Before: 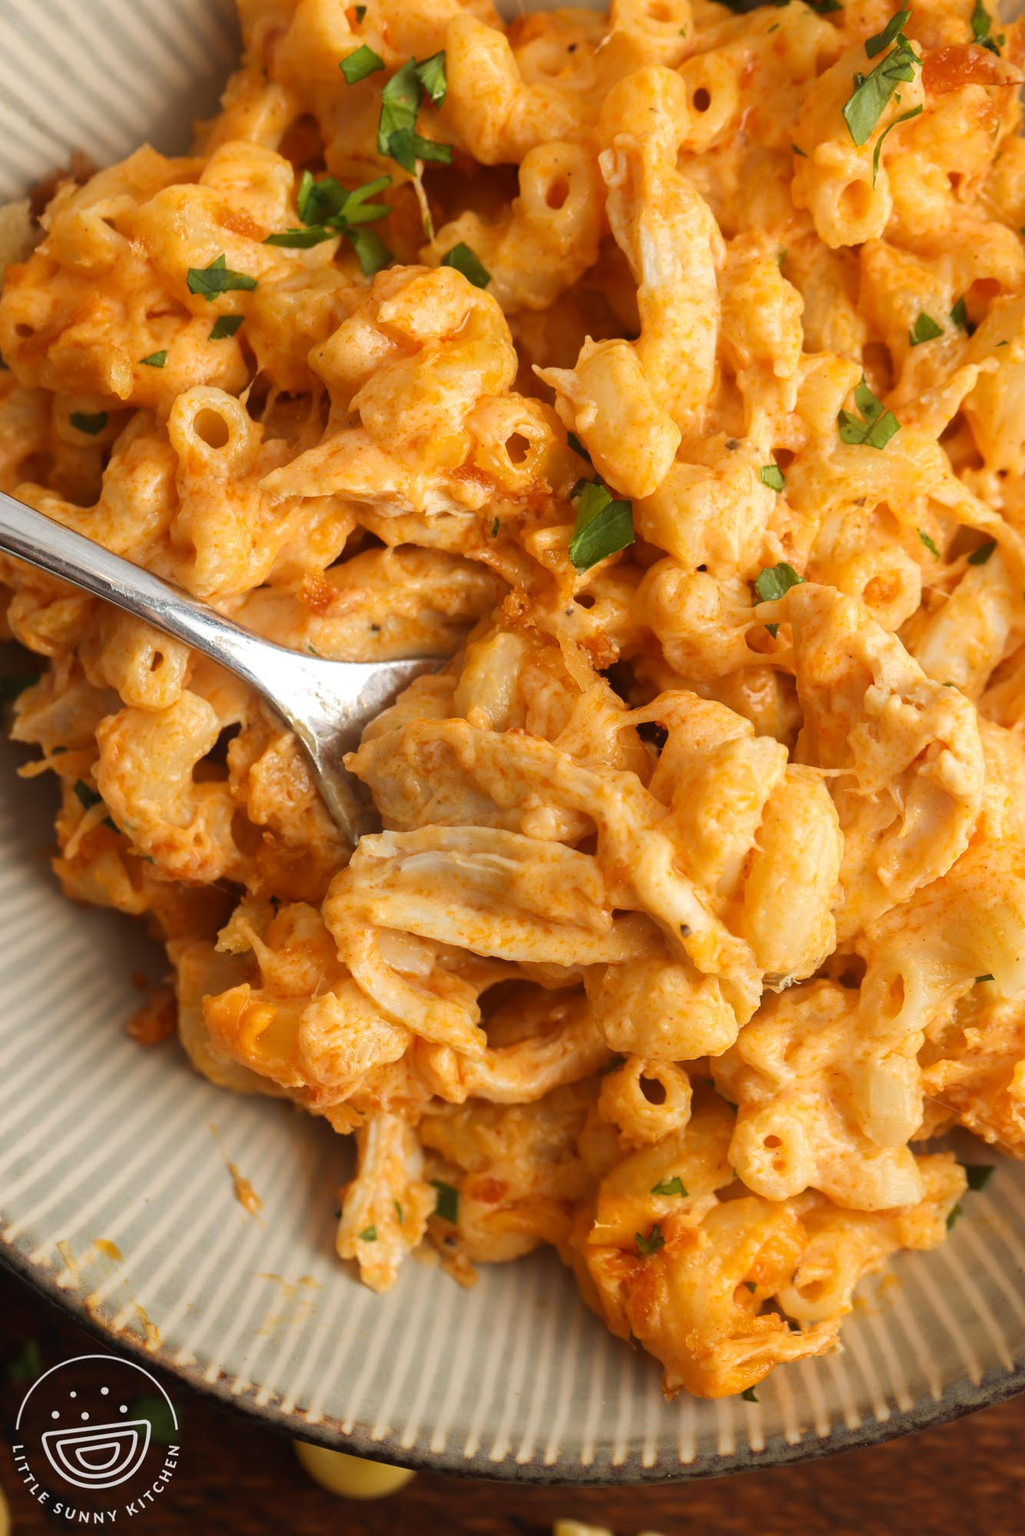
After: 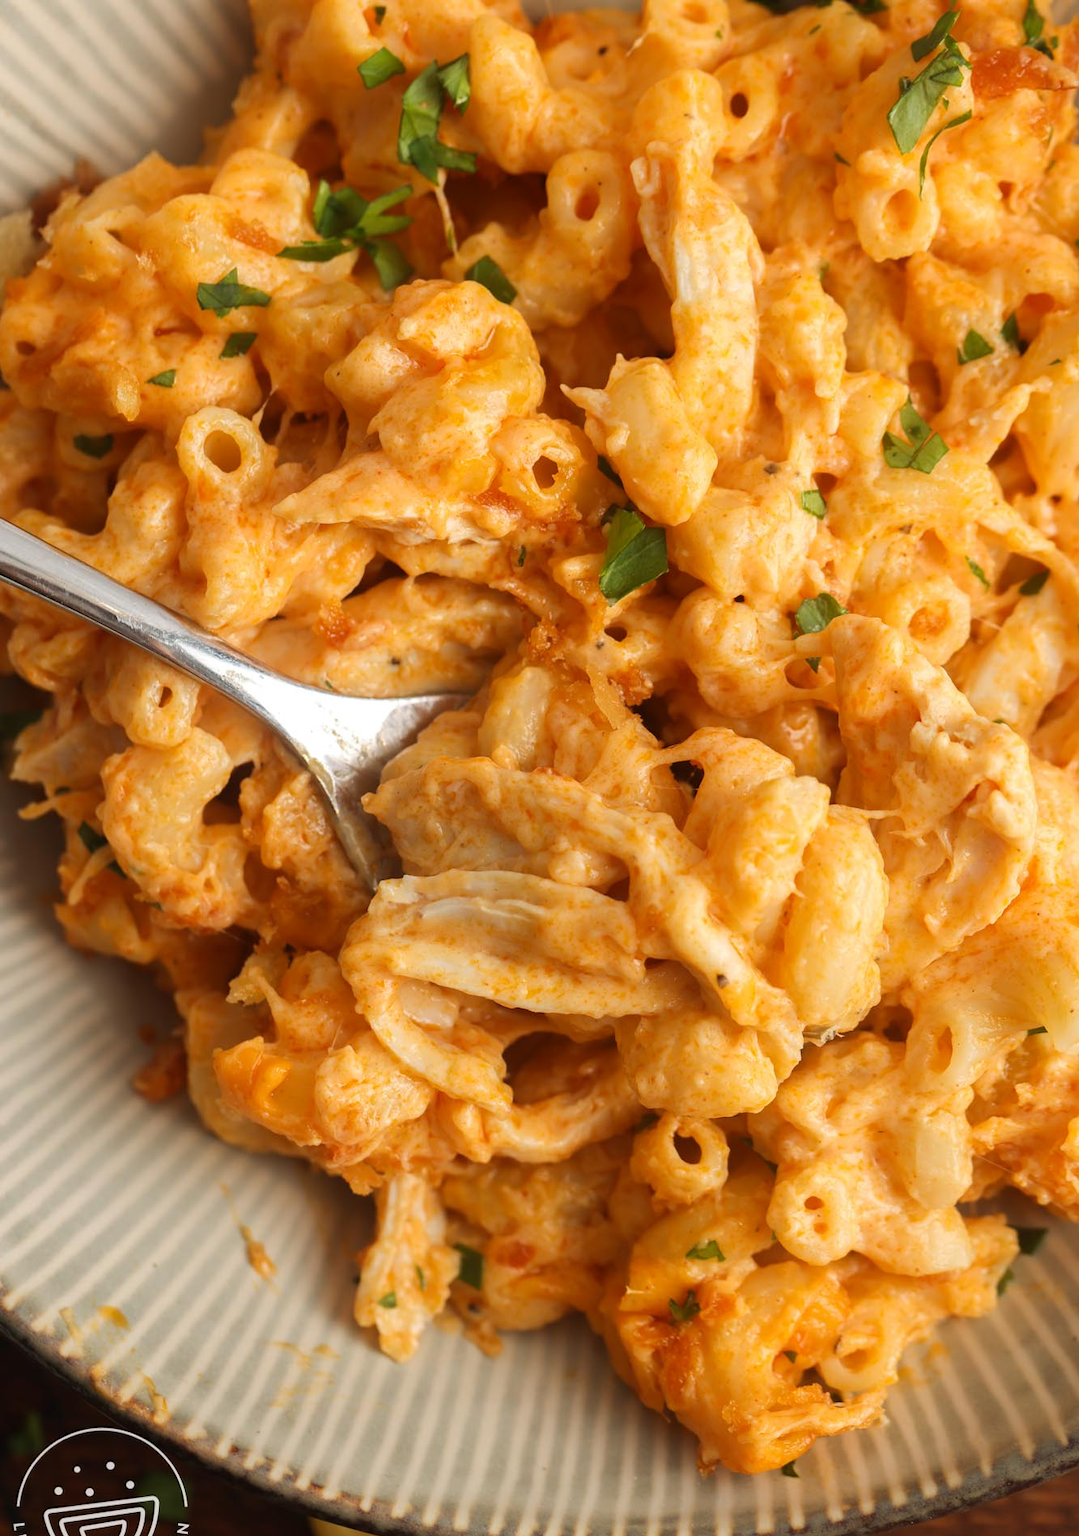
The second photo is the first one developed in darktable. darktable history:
crop and rotate: top 0%, bottom 5.097%
